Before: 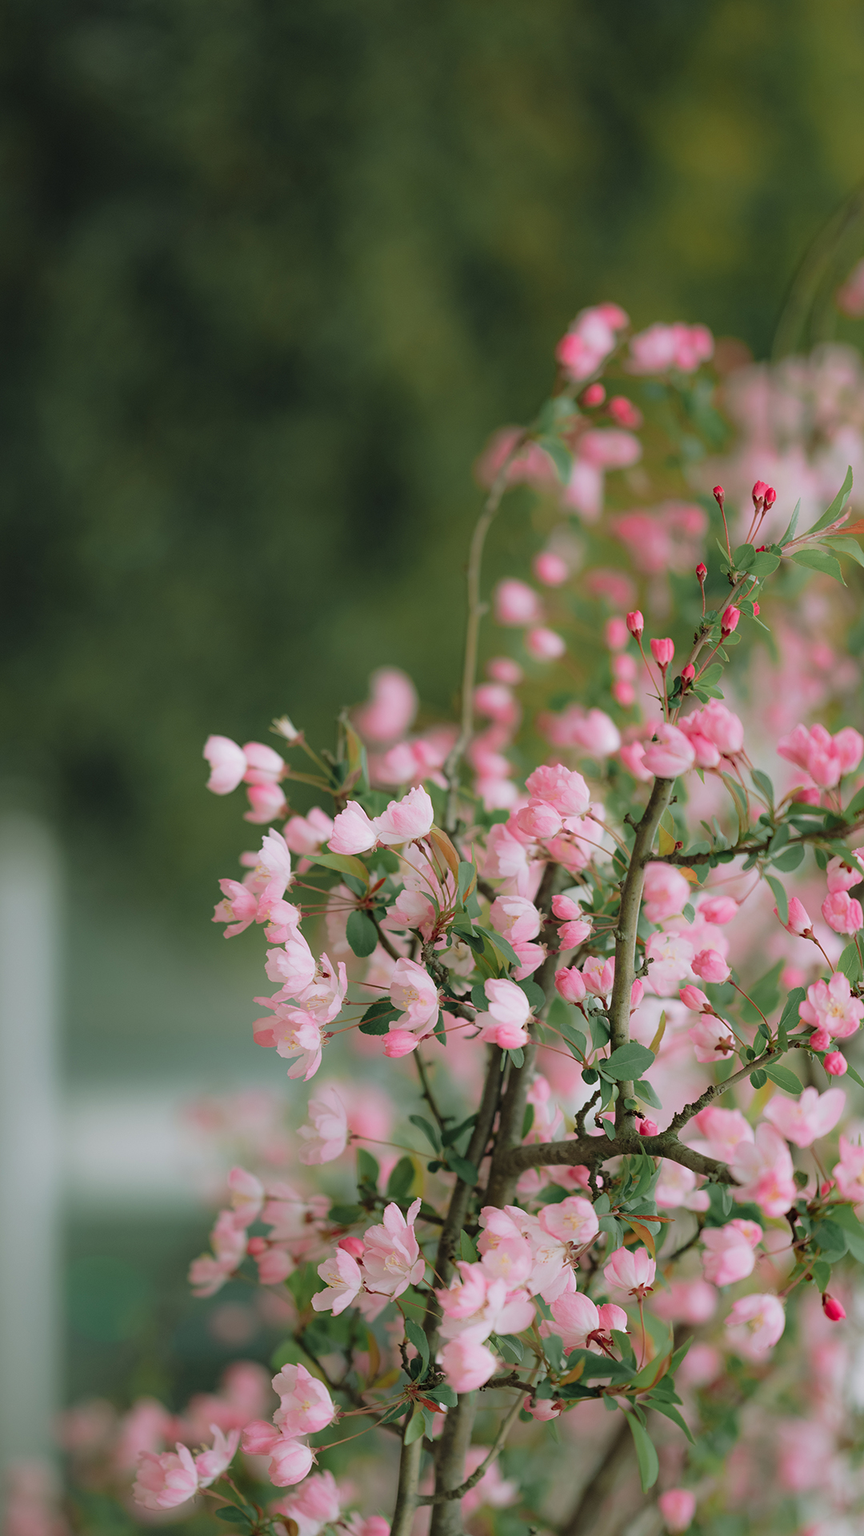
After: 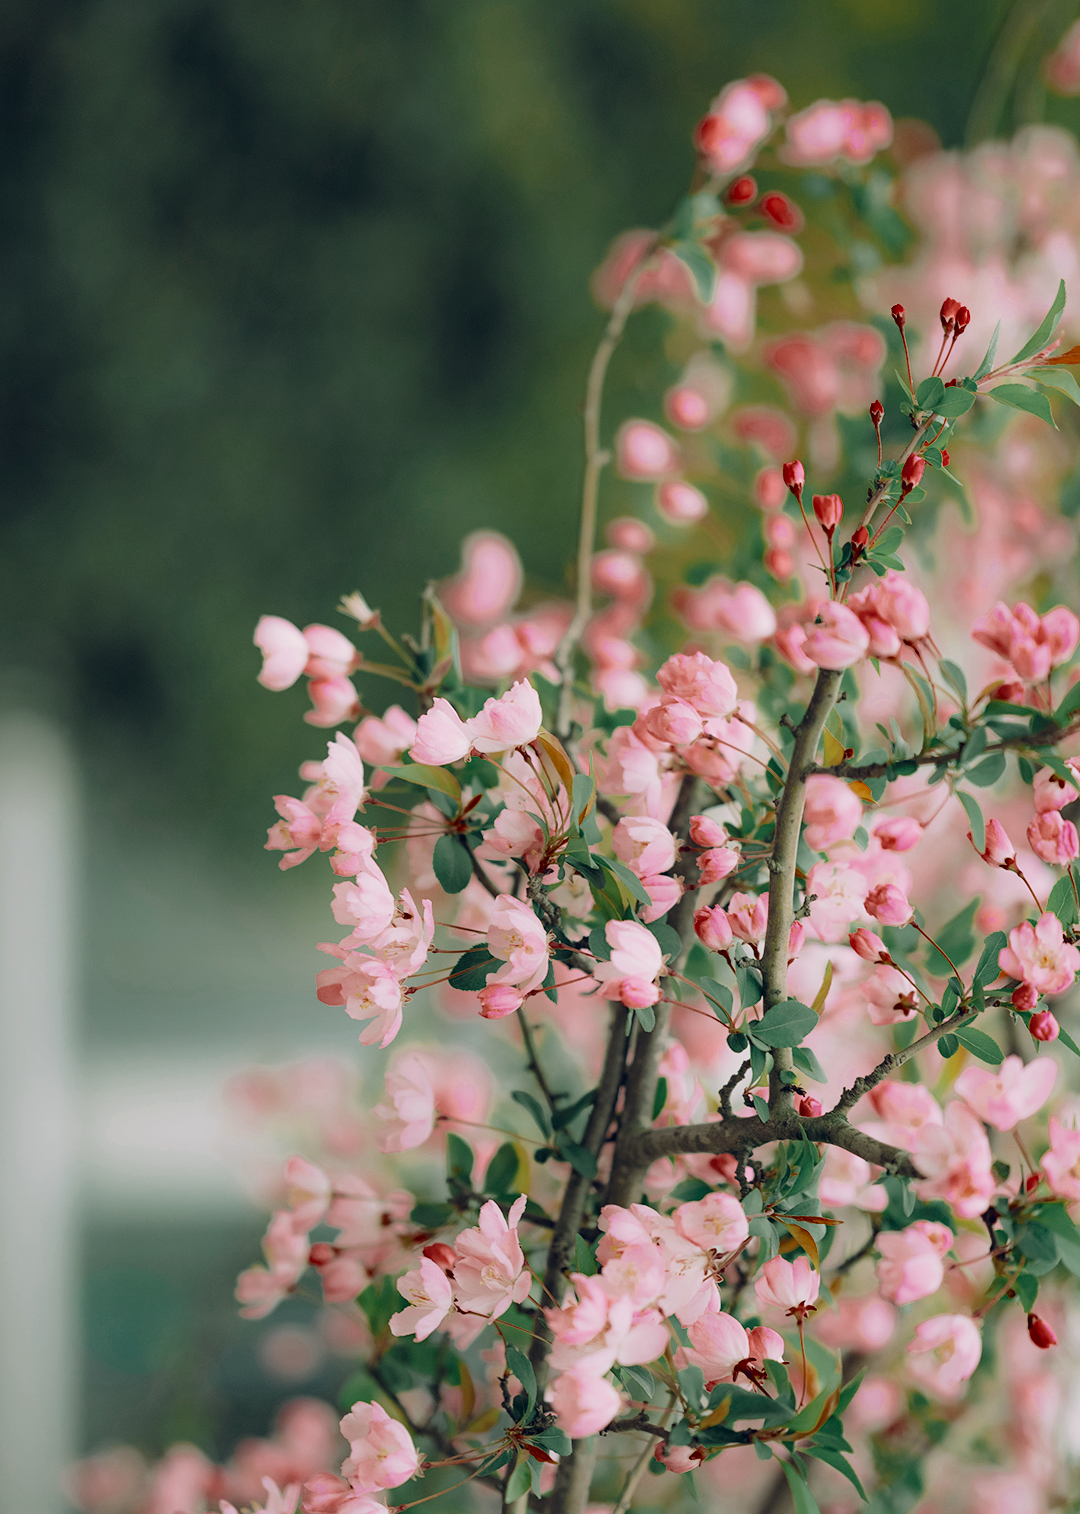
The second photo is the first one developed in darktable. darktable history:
tone equalizer: edges refinement/feathering 500, mask exposure compensation -1.57 EV, preserve details no
color zones: curves: ch0 [(0, 0.5) (0.125, 0.4) (0.25, 0.5) (0.375, 0.4) (0.5, 0.4) (0.625, 0.35) (0.75, 0.35) (0.875, 0.5)]; ch1 [(0, 0.35) (0.125, 0.45) (0.25, 0.35) (0.375, 0.35) (0.5, 0.35) (0.625, 0.35) (0.75, 0.45) (0.875, 0.35)]; ch2 [(0, 0.6) (0.125, 0.5) (0.25, 0.5) (0.375, 0.6) (0.5, 0.6) (0.625, 0.5) (0.75, 0.5) (0.875, 0.5)]
color balance rgb: shadows lift › chroma 1.688%, shadows lift › hue 258.03°, global offset › chroma 0.101%, global offset › hue 253.12°, perceptual saturation grading › global saturation 30.871%, saturation formula JzAzBz (2021)
color correction: highlights a* 3.75, highlights b* 5.12
tone curve: curves: ch0 [(0, 0) (0.003, 0.012) (0.011, 0.02) (0.025, 0.032) (0.044, 0.046) (0.069, 0.06) (0.1, 0.09) (0.136, 0.133) (0.177, 0.182) (0.224, 0.247) (0.277, 0.316) (0.335, 0.396) (0.399, 0.48) (0.468, 0.568) (0.543, 0.646) (0.623, 0.717) (0.709, 0.777) (0.801, 0.846) (0.898, 0.912) (1, 1)], color space Lab, independent channels, preserve colors none
crop and rotate: top 15.831%, bottom 5.307%
